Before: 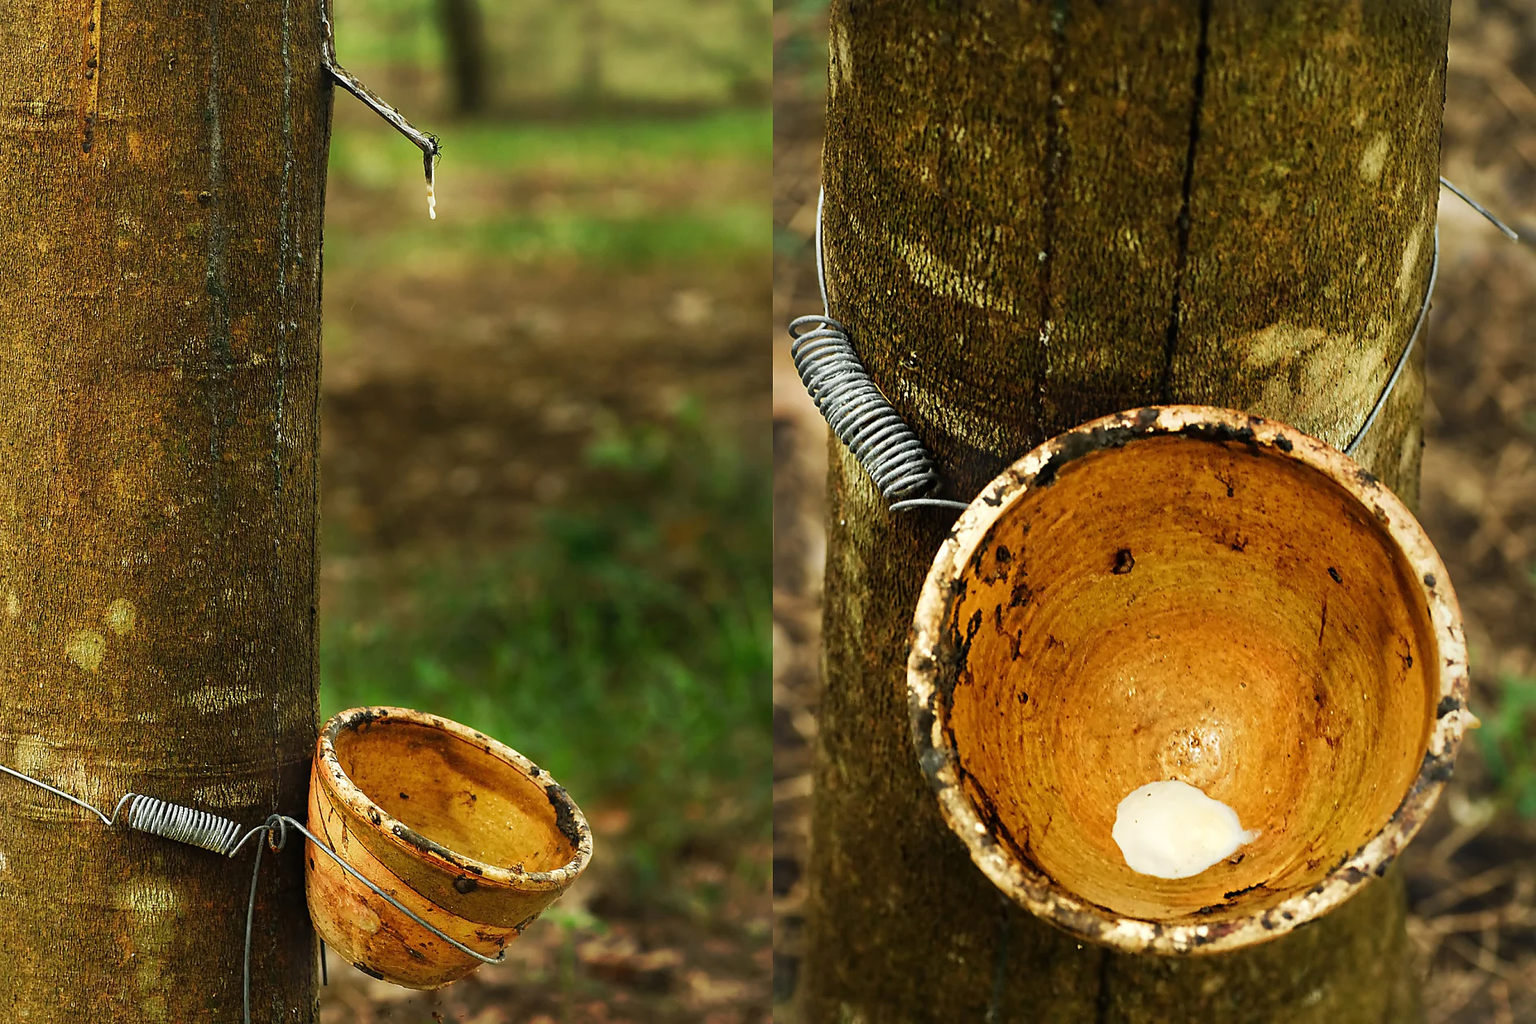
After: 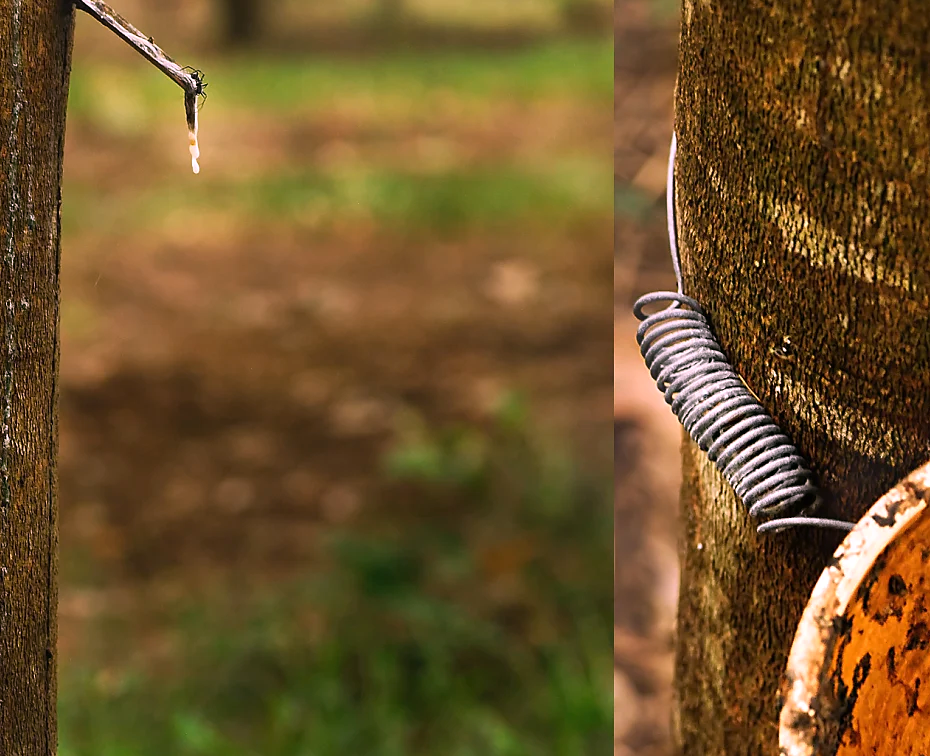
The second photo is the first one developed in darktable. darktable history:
white balance: red 1.188, blue 1.11
crop: left 17.835%, top 7.675%, right 32.881%, bottom 32.213%
